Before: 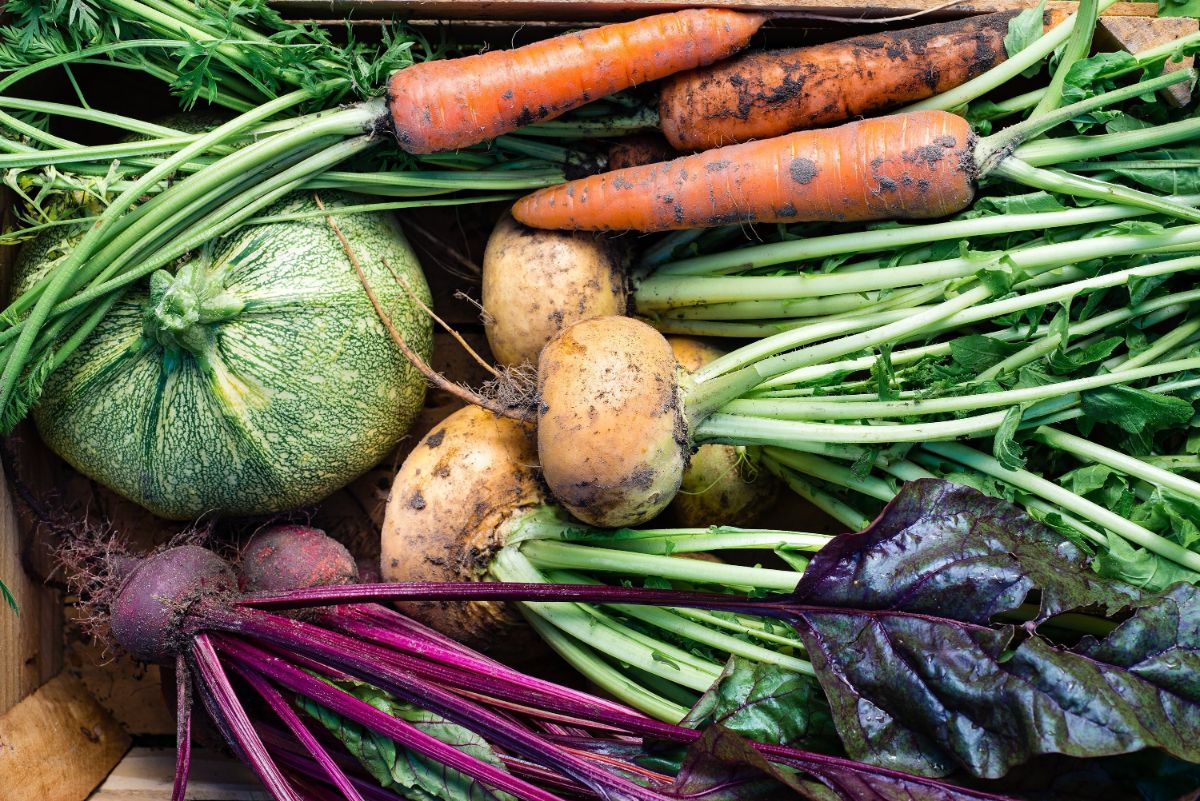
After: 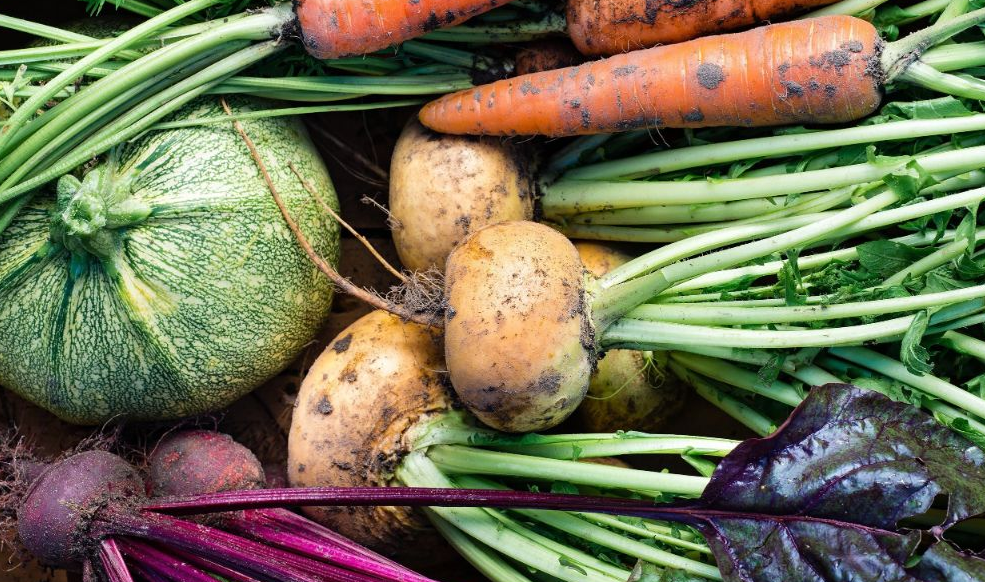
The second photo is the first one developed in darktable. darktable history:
crop: left 7.816%, top 11.923%, right 10.076%, bottom 15.391%
